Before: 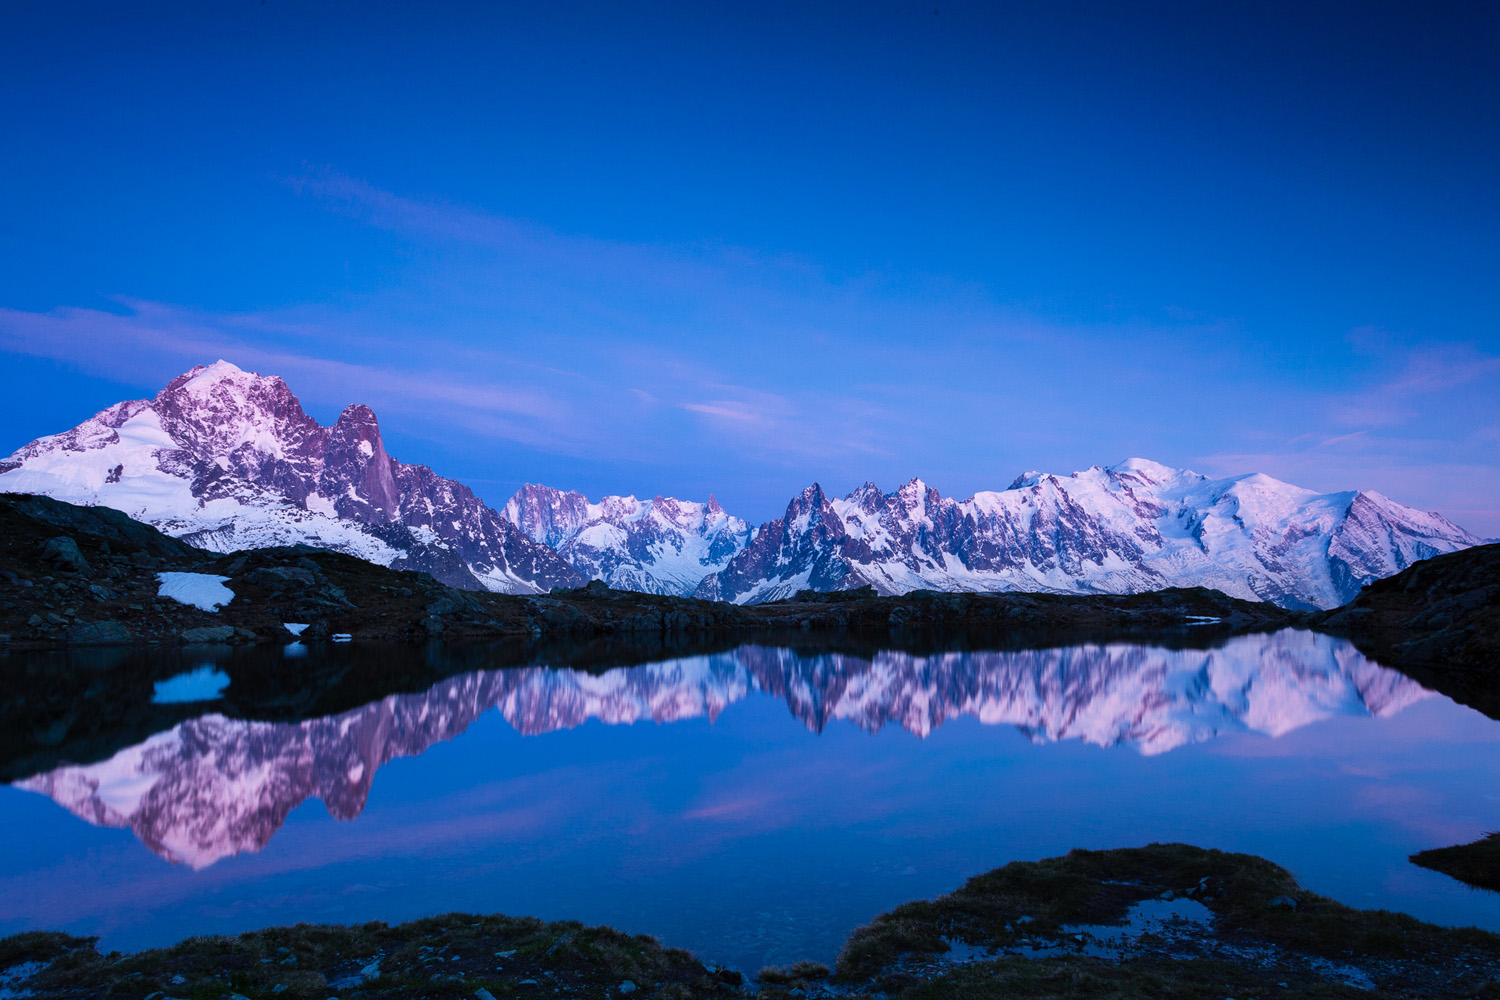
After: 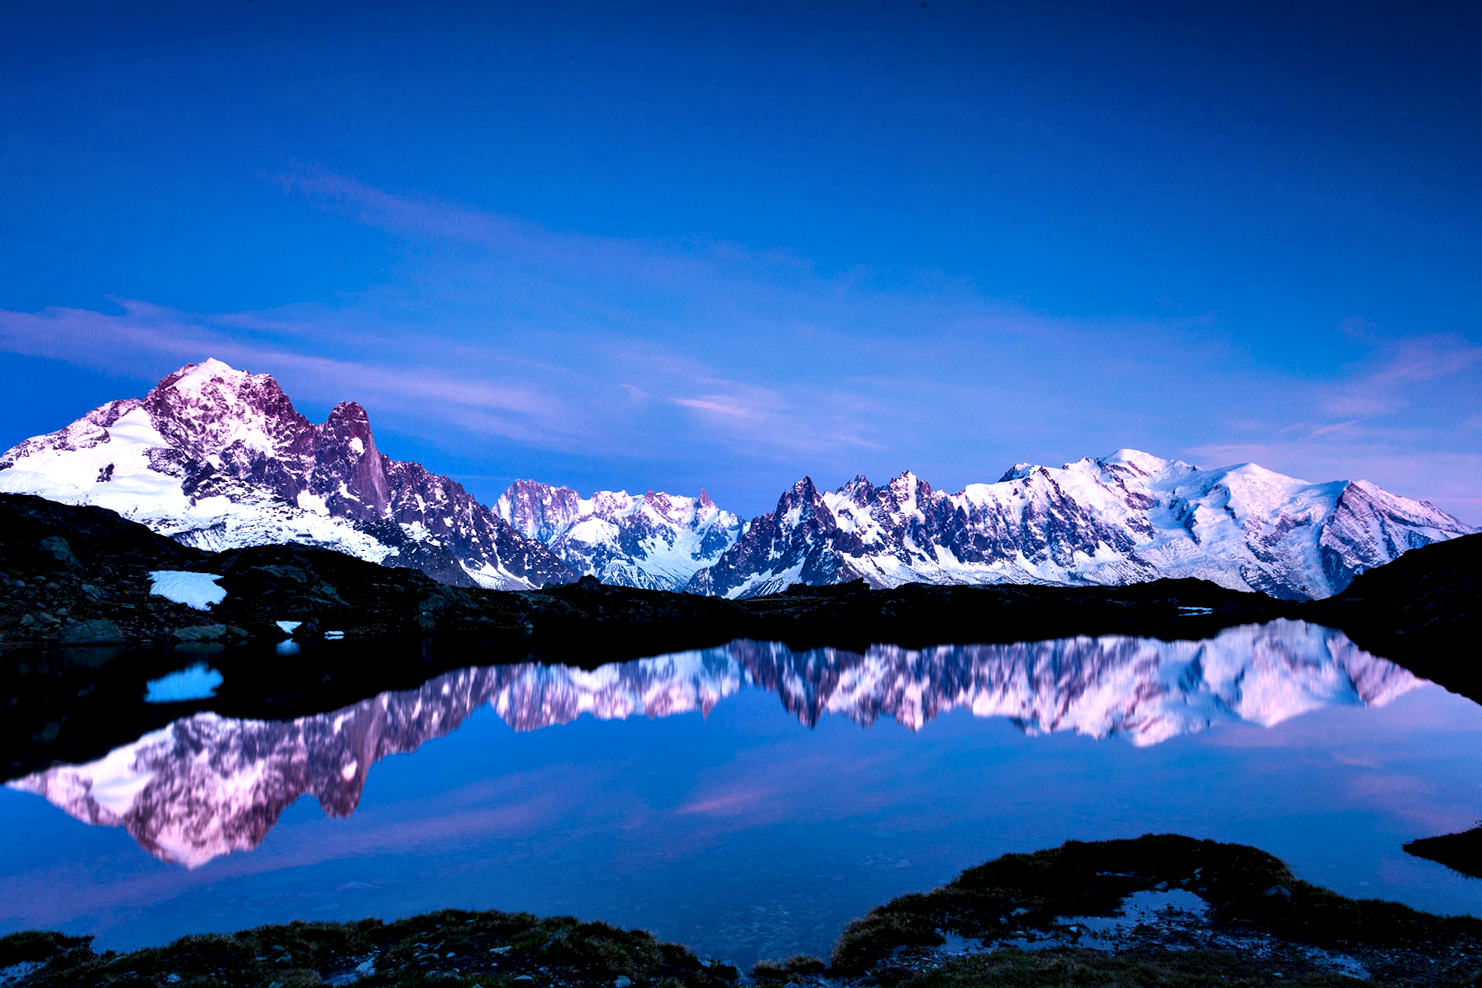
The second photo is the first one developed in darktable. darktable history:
contrast equalizer: octaves 7, y [[0.627 ×6], [0.563 ×6], [0 ×6], [0 ×6], [0 ×6]]
rotate and perspective: rotation -0.45°, automatic cropping original format, crop left 0.008, crop right 0.992, crop top 0.012, crop bottom 0.988
color balance: output saturation 98.5%
